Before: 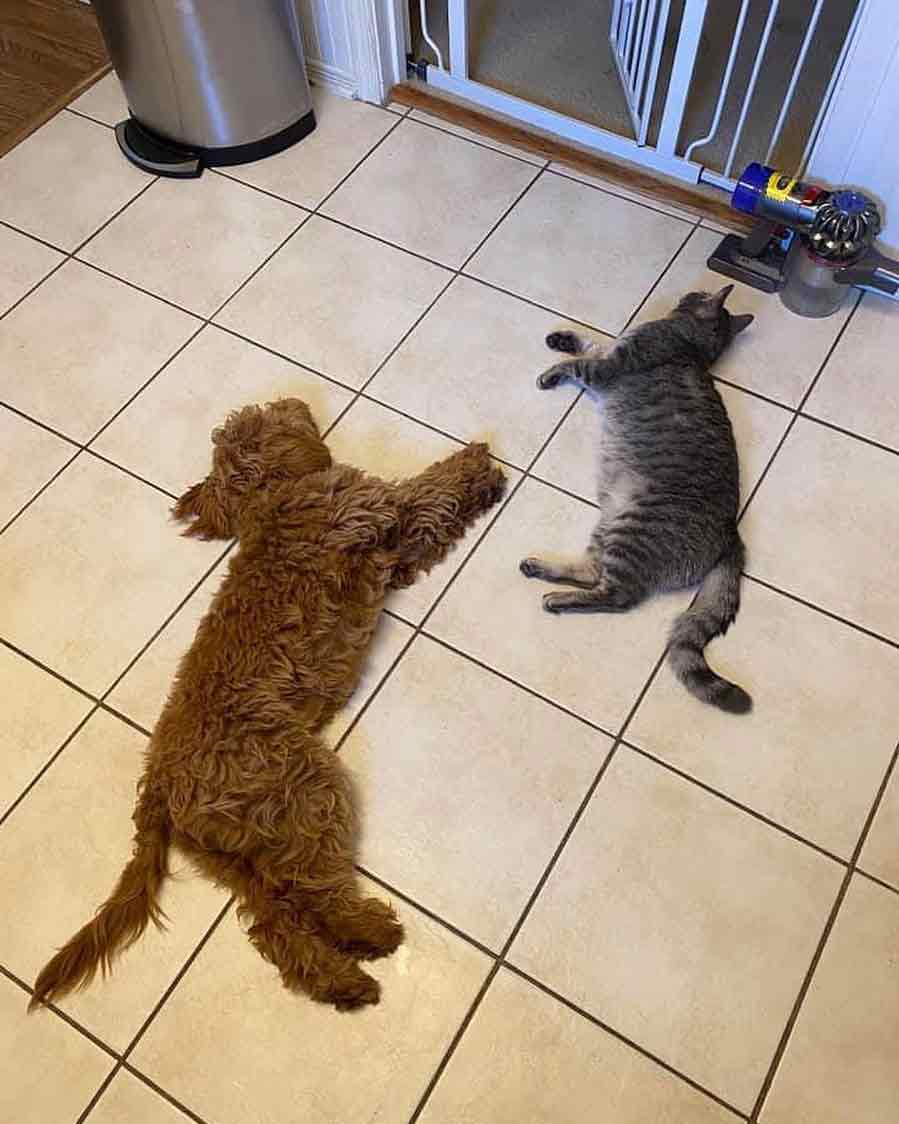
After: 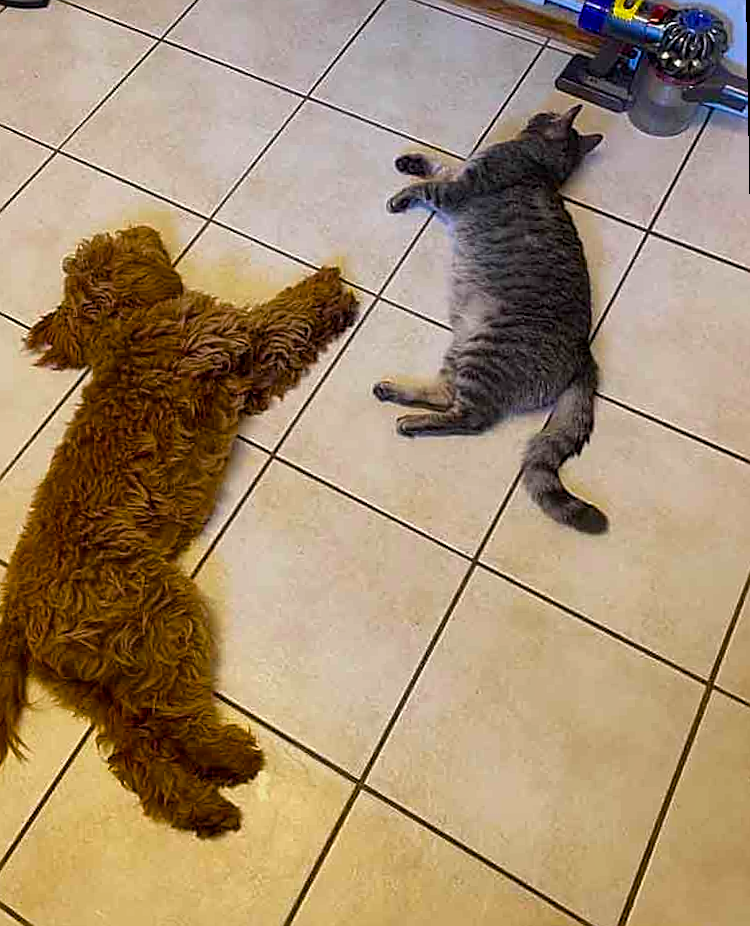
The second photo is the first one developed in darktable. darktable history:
sharpen: on, module defaults
color balance rgb: linear chroma grading › global chroma 15%, perceptual saturation grading › global saturation 30%
exposure: exposure -0.293 EV, compensate highlight preservation false
tone equalizer: on, module defaults
local contrast: mode bilateral grid, contrast 20, coarseness 50, detail 120%, midtone range 0.2
crop: left 16.315%, top 14.246%
rotate and perspective: rotation -1°, crop left 0.011, crop right 0.989, crop top 0.025, crop bottom 0.975
